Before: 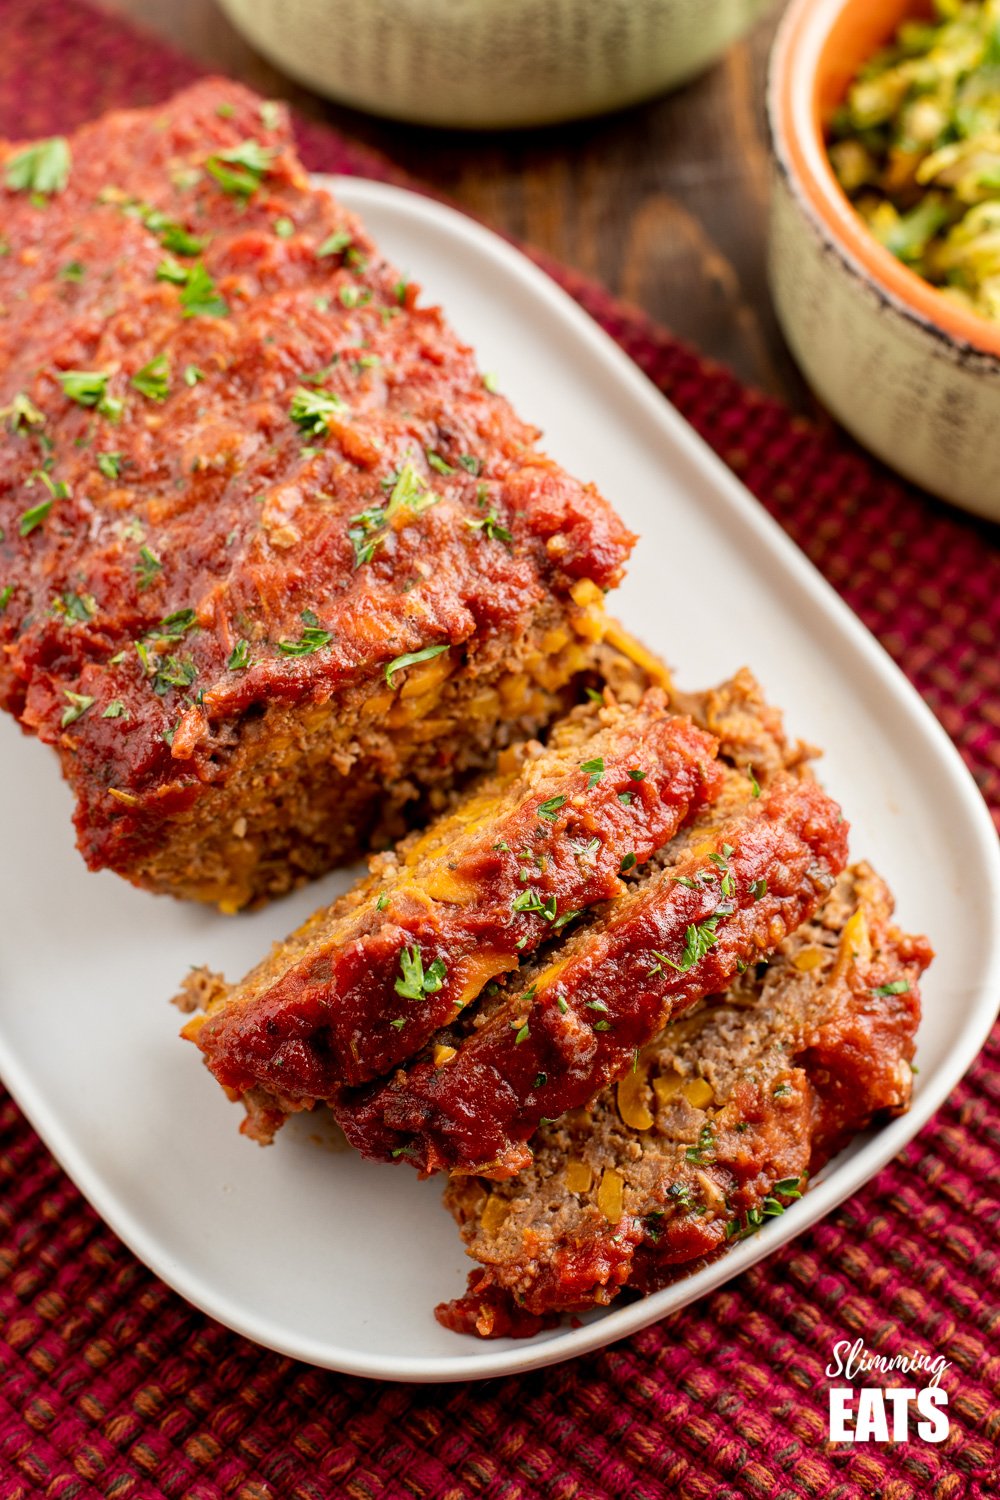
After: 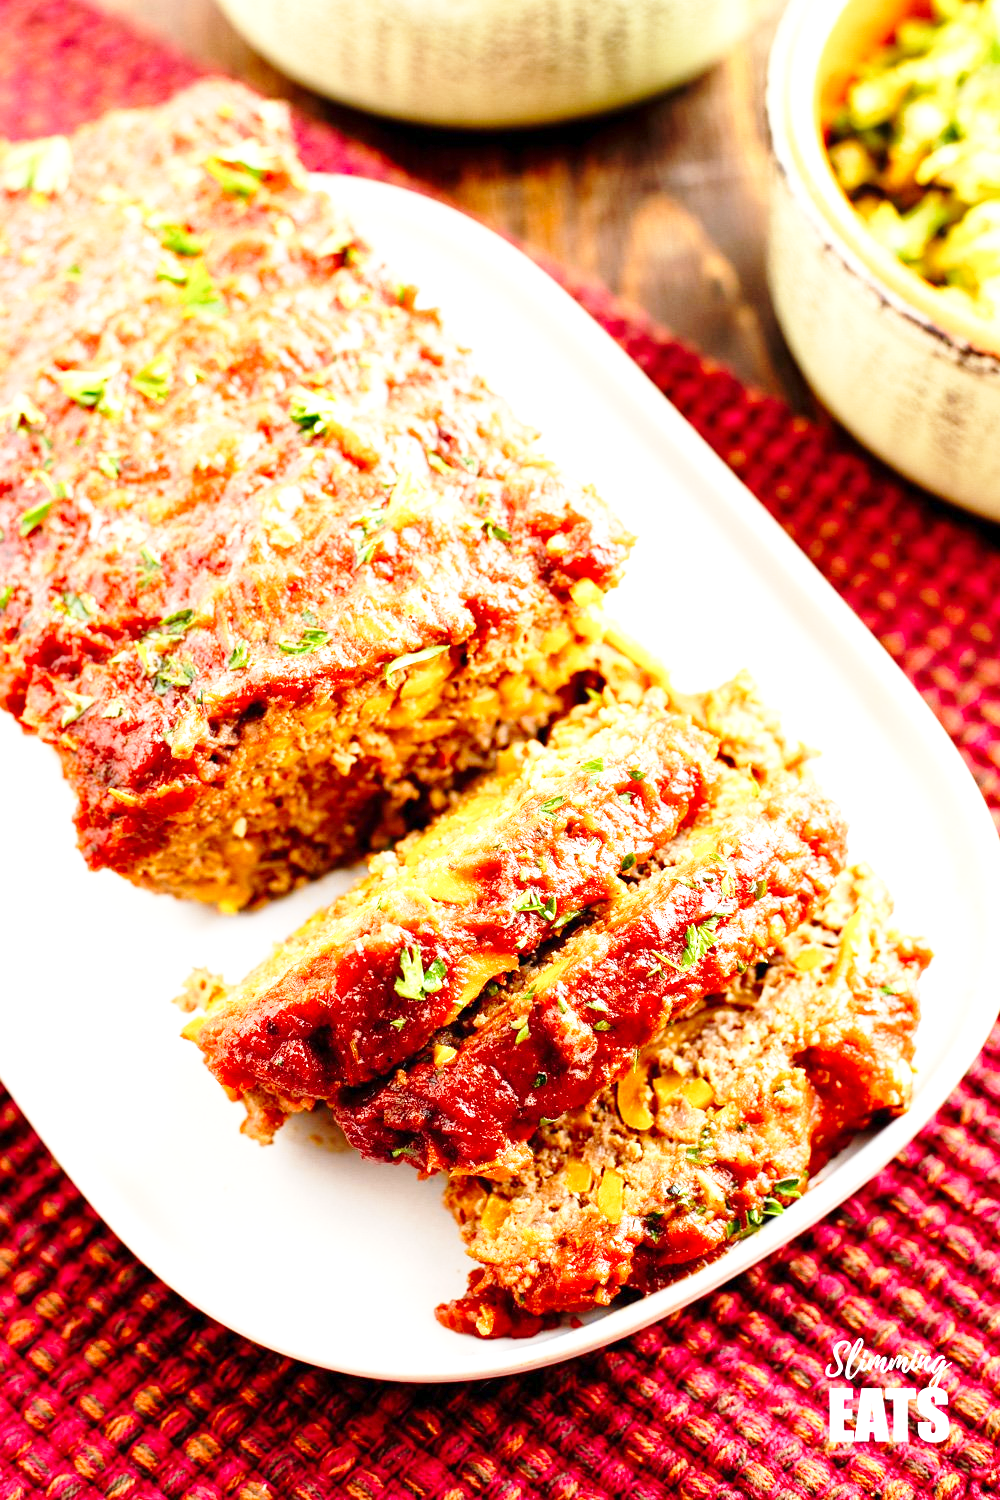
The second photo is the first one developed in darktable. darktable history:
base curve: curves: ch0 [(0, 0) (0.028, 0.03) (0.121, 0.232) (0.46, 0.748) (0.859, 0.968) (1, 1)], preserve colors none
exposure: exposure 1.16 EV, compensate exposure bias true, compensate highlight preservation false
